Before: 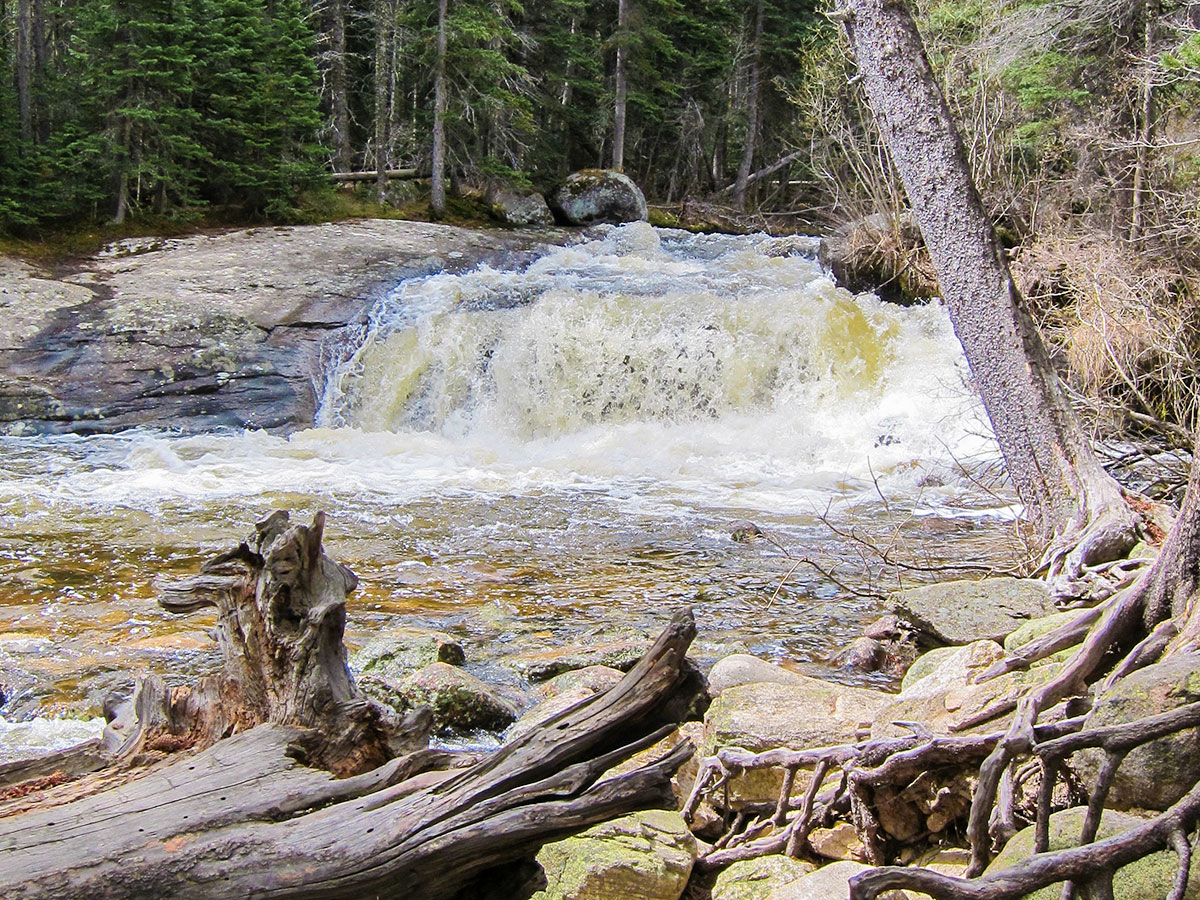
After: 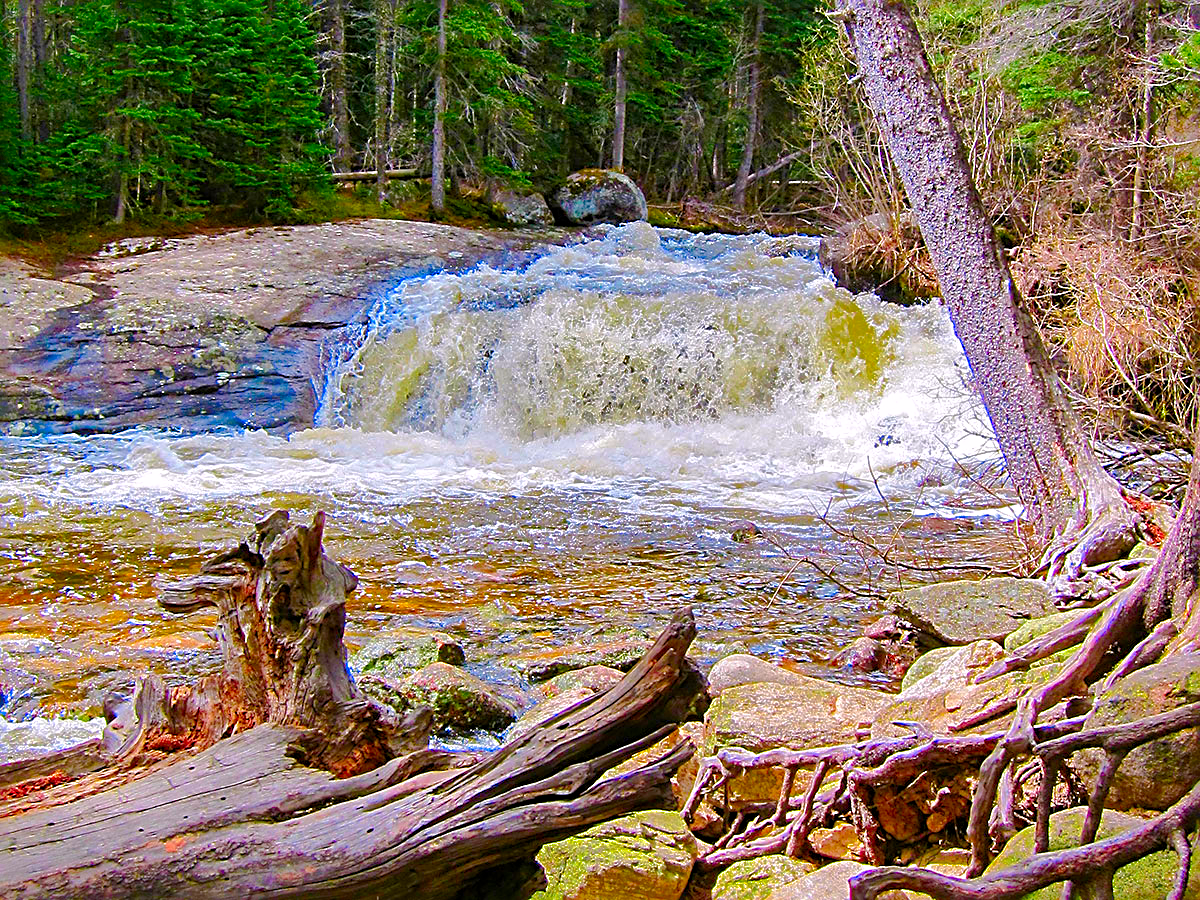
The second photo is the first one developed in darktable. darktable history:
sharpen: radius 3.098
color correction: highlights a* 1.57, highlights b* -1.88, saturation 2.47
color balance rgb: perceptual saturation grading › global saturation 20%, perceptual saturation grading › highlights -50.58%, perceptual saturation grading › shadows 30.978%, contrast 4.155%
shadows and highlights: shadows 39.83, highlights -59.7, highlights color adjustment 52.41%
